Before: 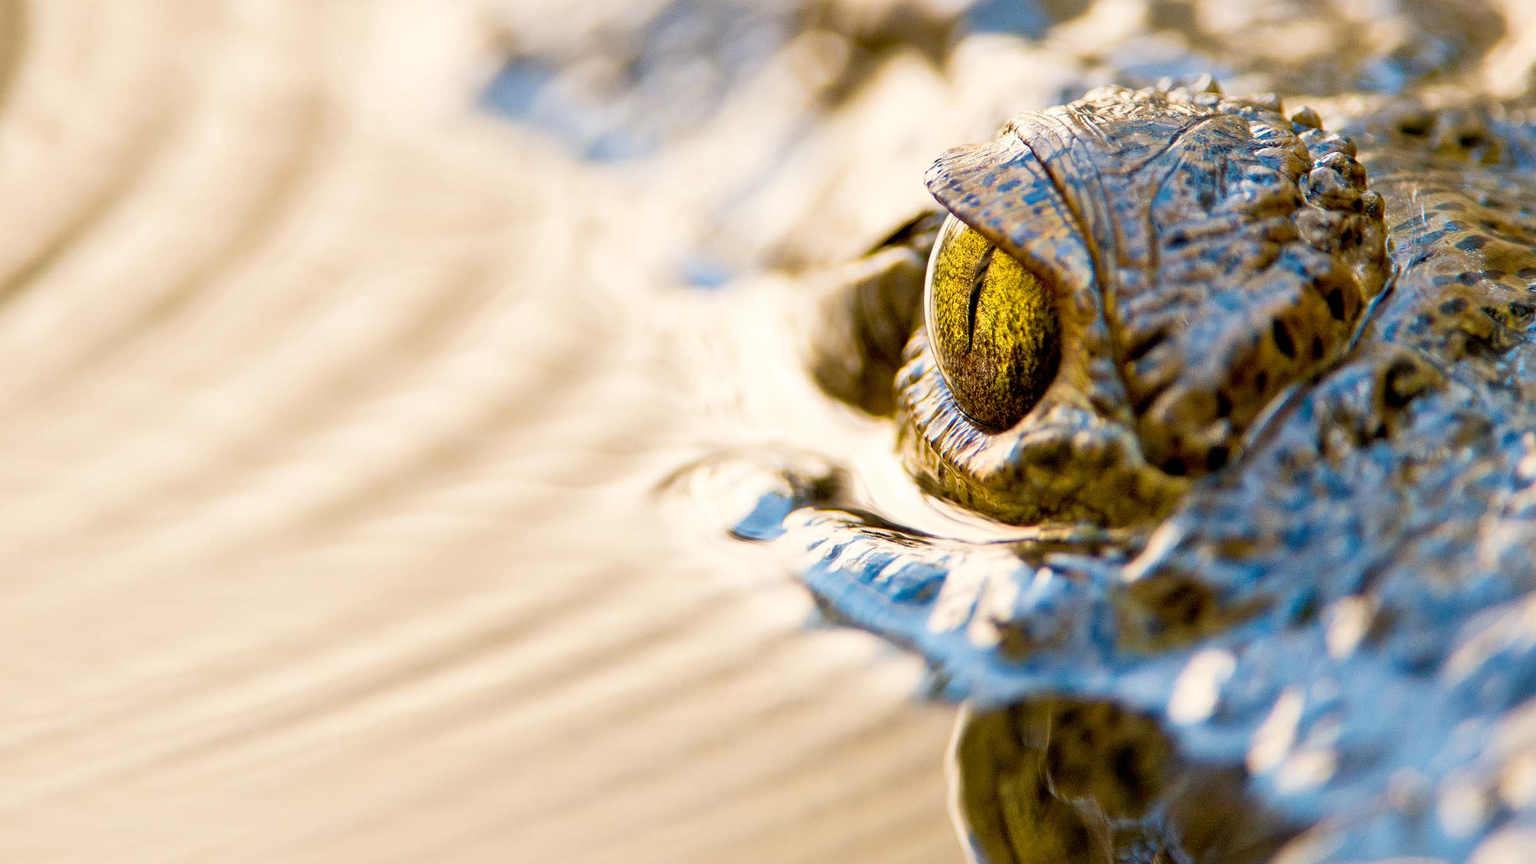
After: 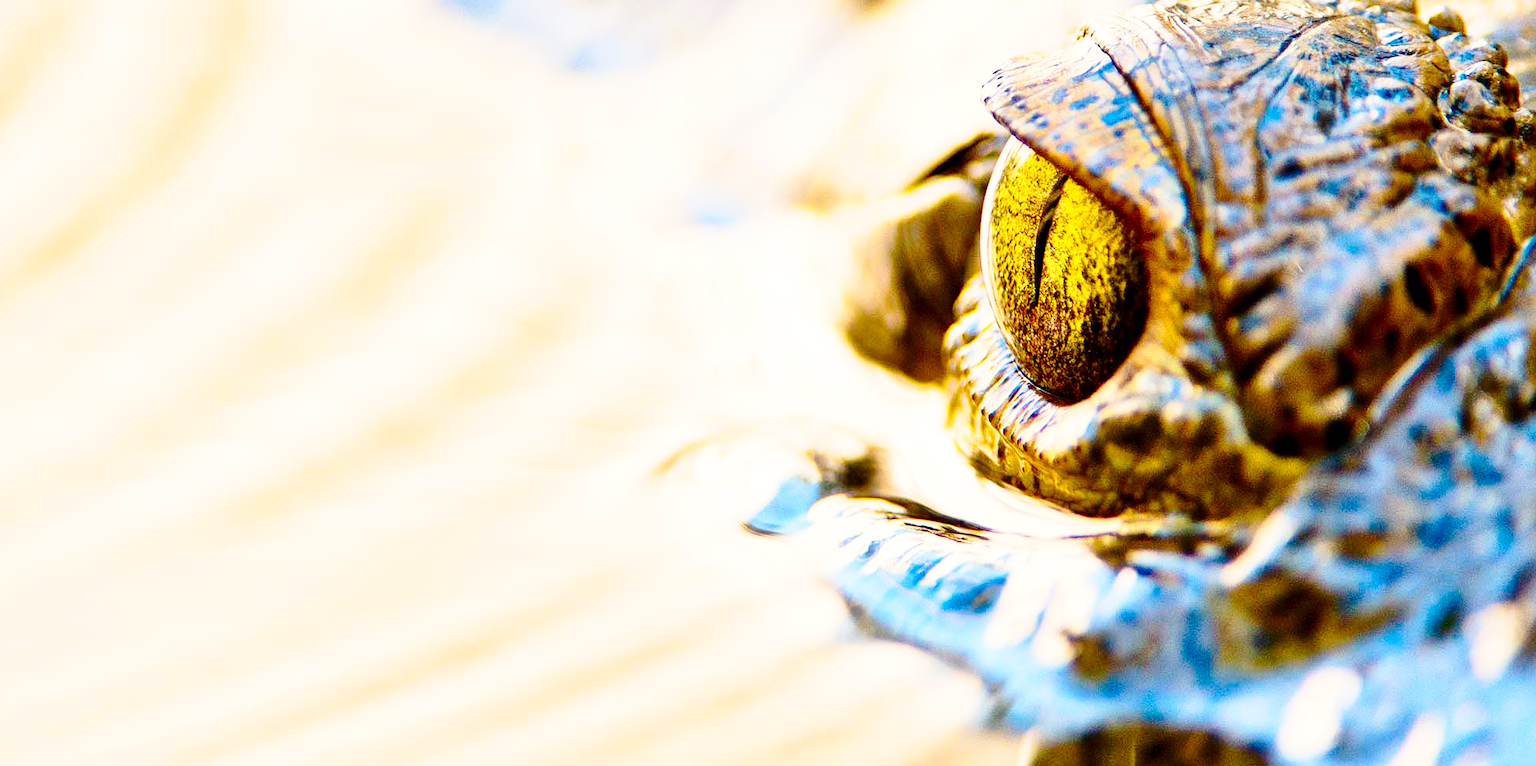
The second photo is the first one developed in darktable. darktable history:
crop: left 7.856%, top 11.836%, right 10.12%, bottom 15.387%
base curve: curves: ch0 [(0, 0) (0.028, 0.03) (0.121, 0.232) (0.46, 0.748) (0.859, 0.968) (1, 1)], preserve colors none
contrast brightness saturation: contrast 0.18, saturation 0.3
